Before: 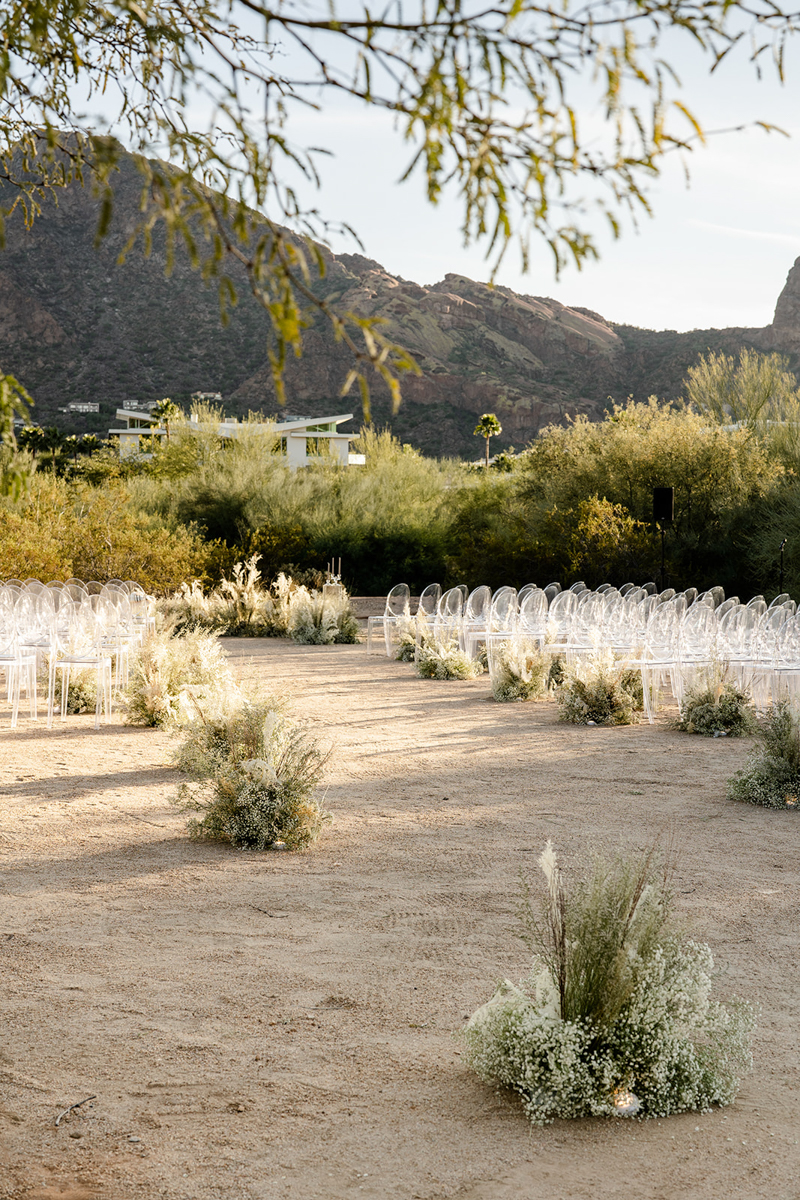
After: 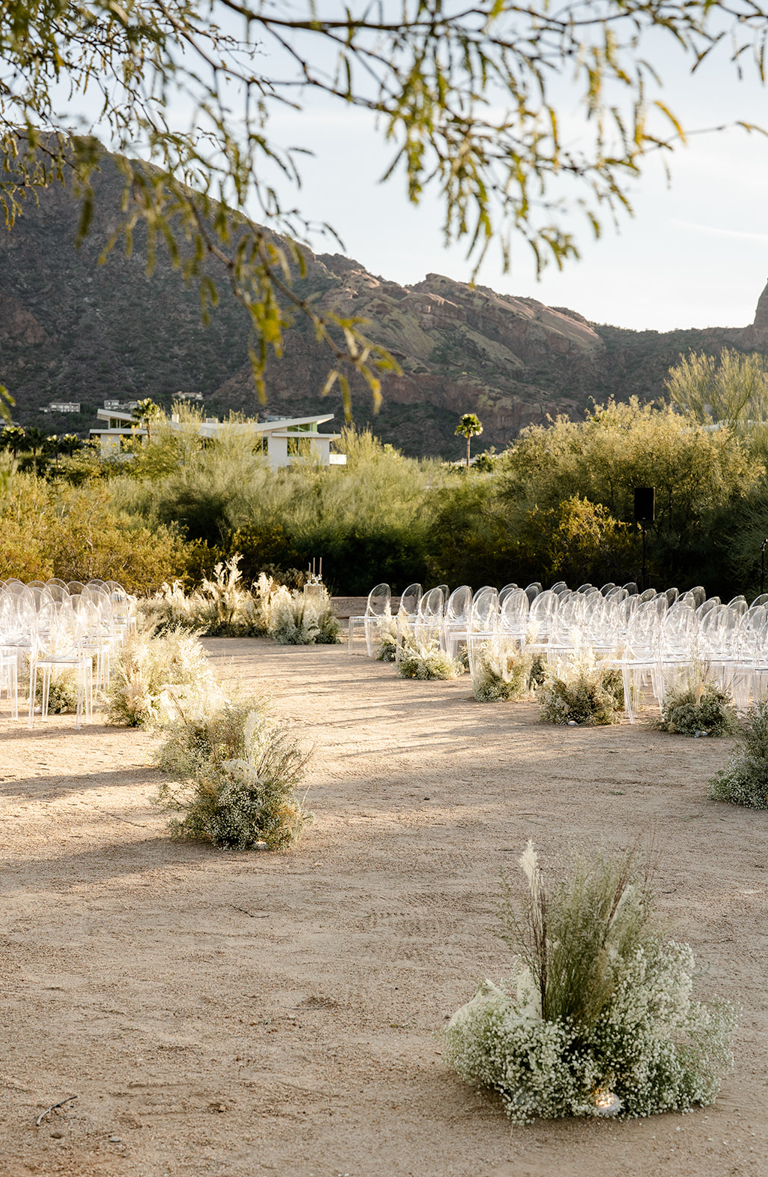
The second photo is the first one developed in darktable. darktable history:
crop and rotate: left 2.614%, right 1.285%, bottom 1.867%
